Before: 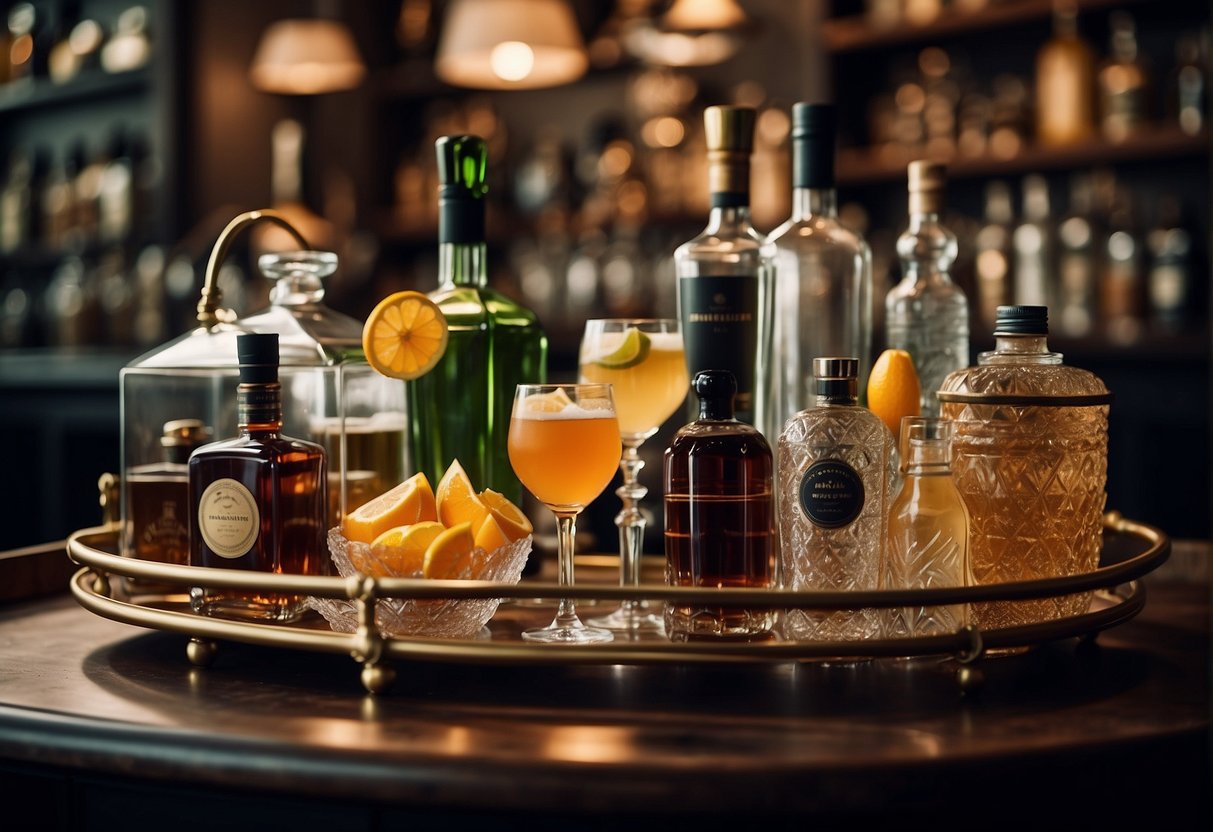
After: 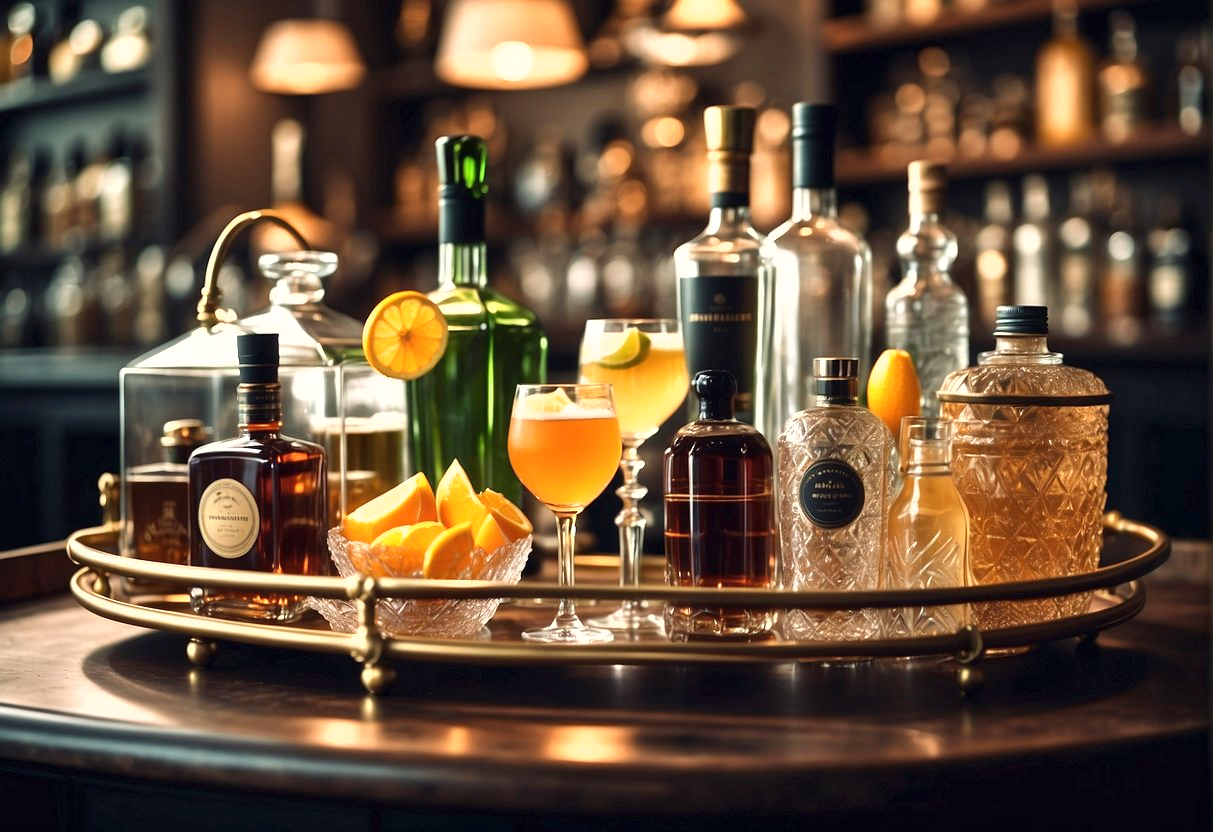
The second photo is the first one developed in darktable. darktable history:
shadows and highlights: radius 108.52, shadows 23.73, highlights -59.32, low approximation 0.01, soften with gaussian
exposure: black level correction 0, exposure 0.877 EV, compensate exposure bias true, compensate highlight preservation false
